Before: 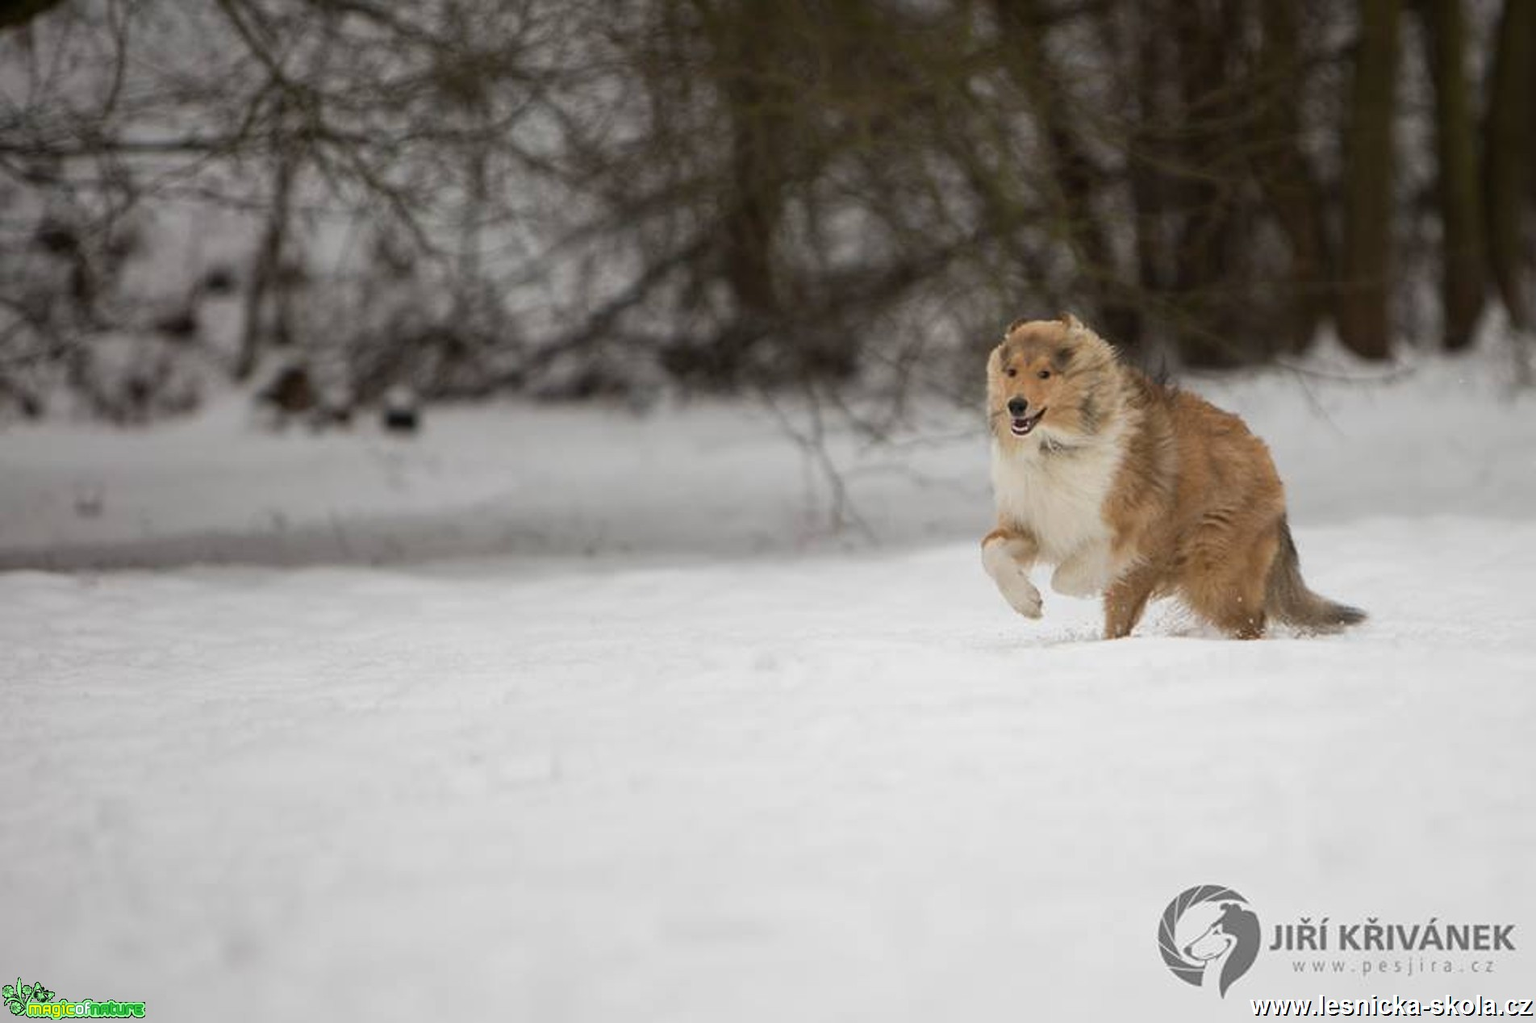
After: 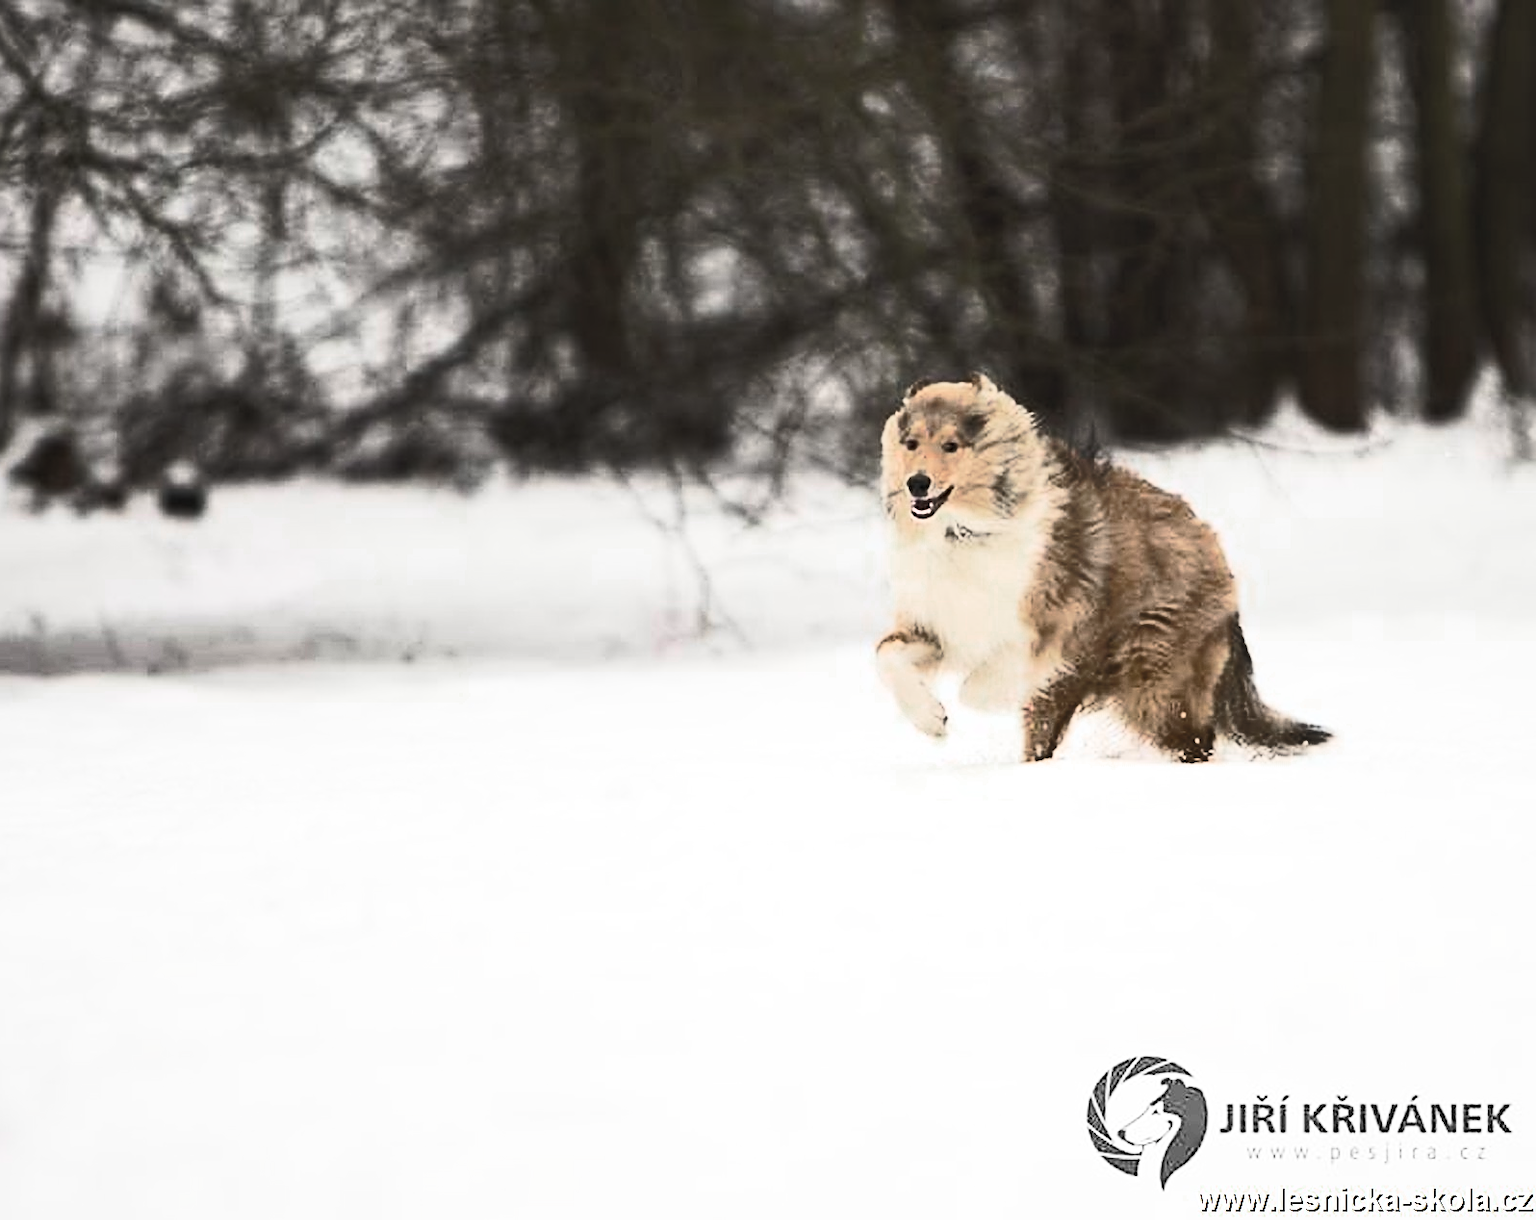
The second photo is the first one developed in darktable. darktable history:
sharpen: on, module defaults
crop: left 16.145%
shadows and highlights: radius 264.75, soften with gaussian
color zones: curves: ch0 [(0, 0.48) (0.209, 0.398) (0.305, 0.332) (0.429, 0.493) (0.571, 0.5) (0.714, 0.5) (0.857, 0.5) (1, 0.48)]; ch1 [(0, 0.633) (0.143, 0.586) (0.286, 0.489) (0.429, 0.448) (0.571, 0.31) (0.714, 0.335) (0.857, 0.492) (1, 0.633)]; ch2 [(0, 0.448) (0.143, 0.498) (0.286, 0.5) (0.429, 0.5) (0.571, 0.5) (0.714, 0.5) (0.857, 0.5) (1, 0.448)]
tone curve: curves: ch0 [(0, 0) (0.003, 0.002) (0.011, 0.009) (0.025, 0.021) (0.044, 0.037) (0.069, 0.058) (0.1, 0.084) (0.136, 0.114) (0.177, 0.149) (0.224, 0.188) (0.277, 0.232) (0.335, 0.281) (0.399, 0.341) (0.468, 0.416) (0.543, 0.496) (0.623, 0.574) (0.709, 0.659) (0.801, 0.754) (0.898, 0.876) (1, 1)], preserve colors none
tone equalizer: -8 EV -0.417 EV, -7 EV -0.389 EV, -6 EV -0.333 EV, -5 EV -0.222 EV, -3 EV 0.222 EV, -2 EV 0.333 EV, -1 EV 0.389 EV, +0 EV 0.417 EV, edges refinement/feathering 500, mask exposure compensation -1.57 EV, preserve details no
contrast brightness saturation: contrast 0.57, brightness 0.57, saturation -0.34
